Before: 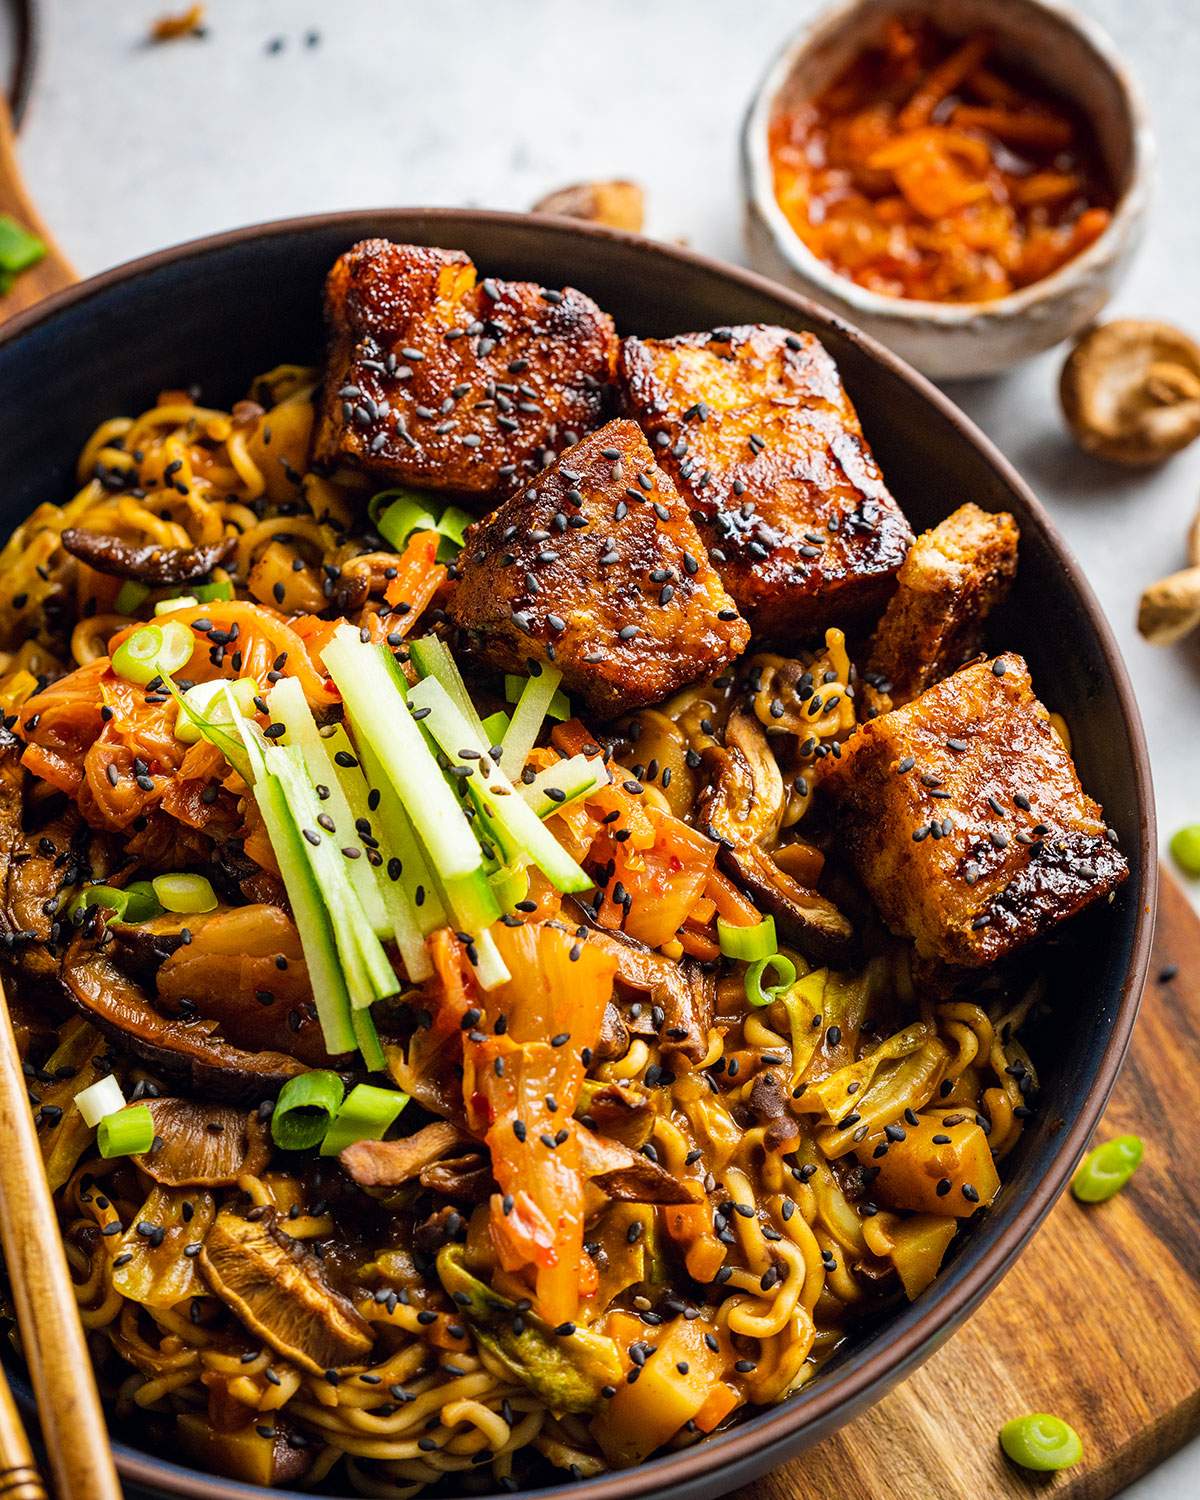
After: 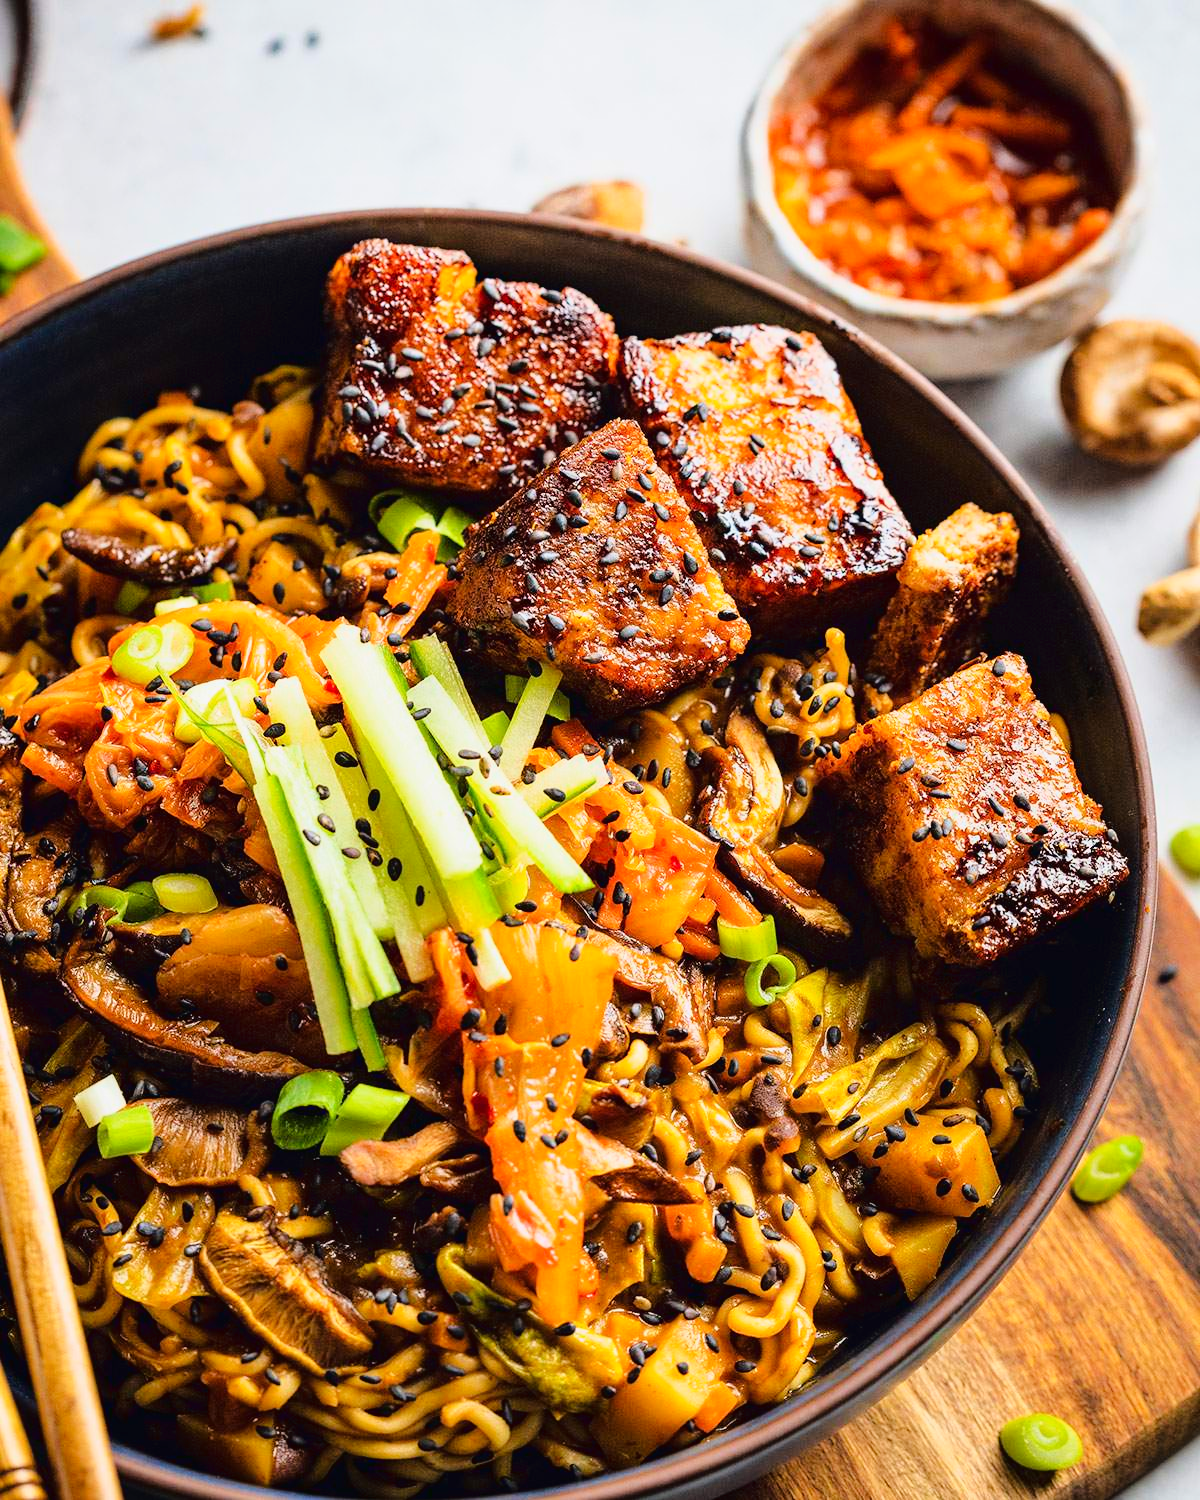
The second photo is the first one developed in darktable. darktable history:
tone curve: curves: ch0 [(0, 0.015) (0.084, 0.074) (0.162, 0.165) (0.304, 0.382) (0.466, 0.576) (0.654, 0.741) (0.848, 0.906) (0.984, 0.963)]; ch1 [(0, 0) (0.34, 0.235) (0.46, 0.46) (0.515, 0.502) (0.553, 0.567) (0.764, 0.815) (1, 1)]; ch2 [(0, 0) (0.44, 0.458) (0.479, 0.492) (0.524, 0.507) (0.547, 0.579) (0.673, 0.712) (1, 1)], color space Lab, linked channels, preserve colors none
